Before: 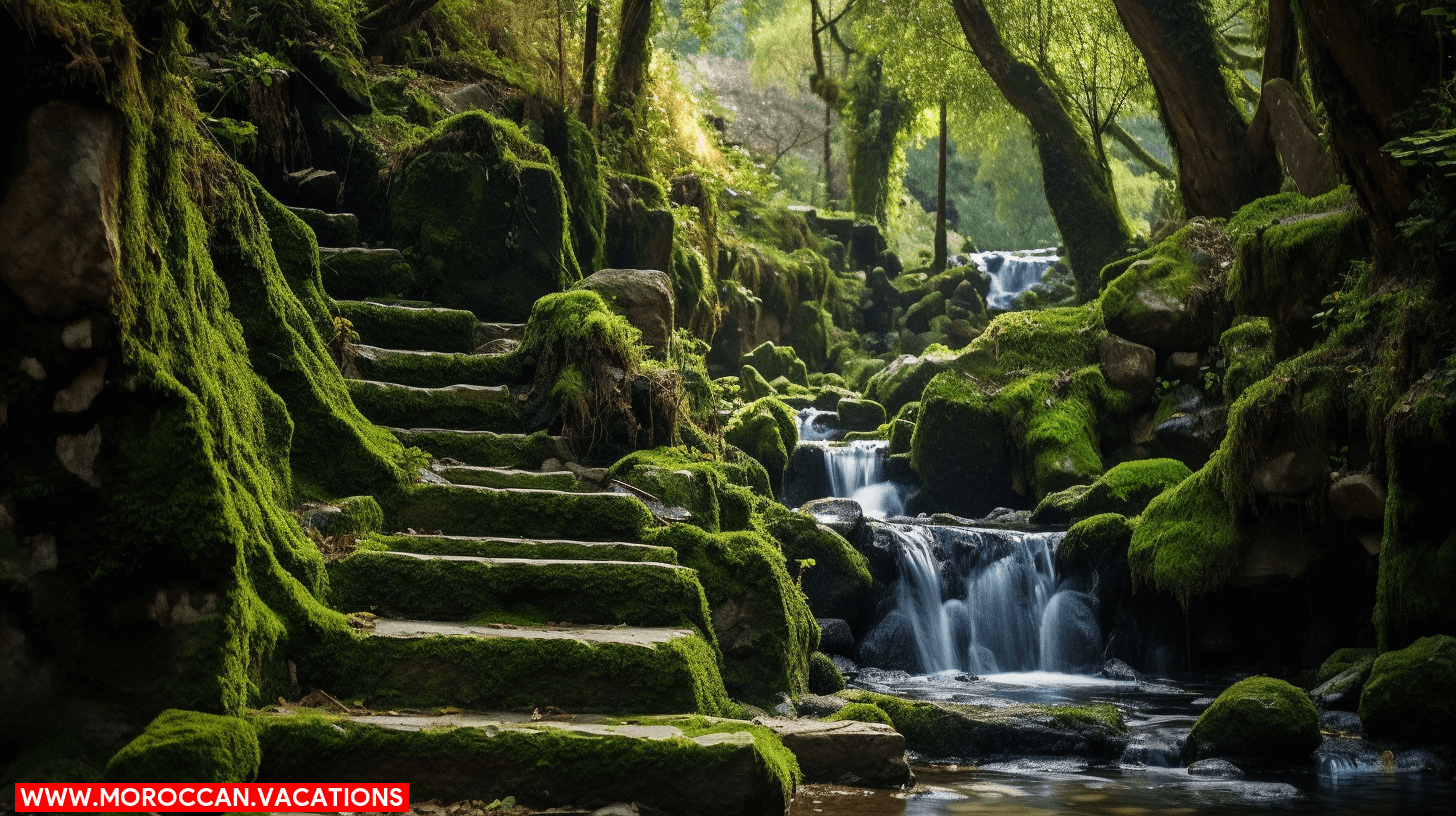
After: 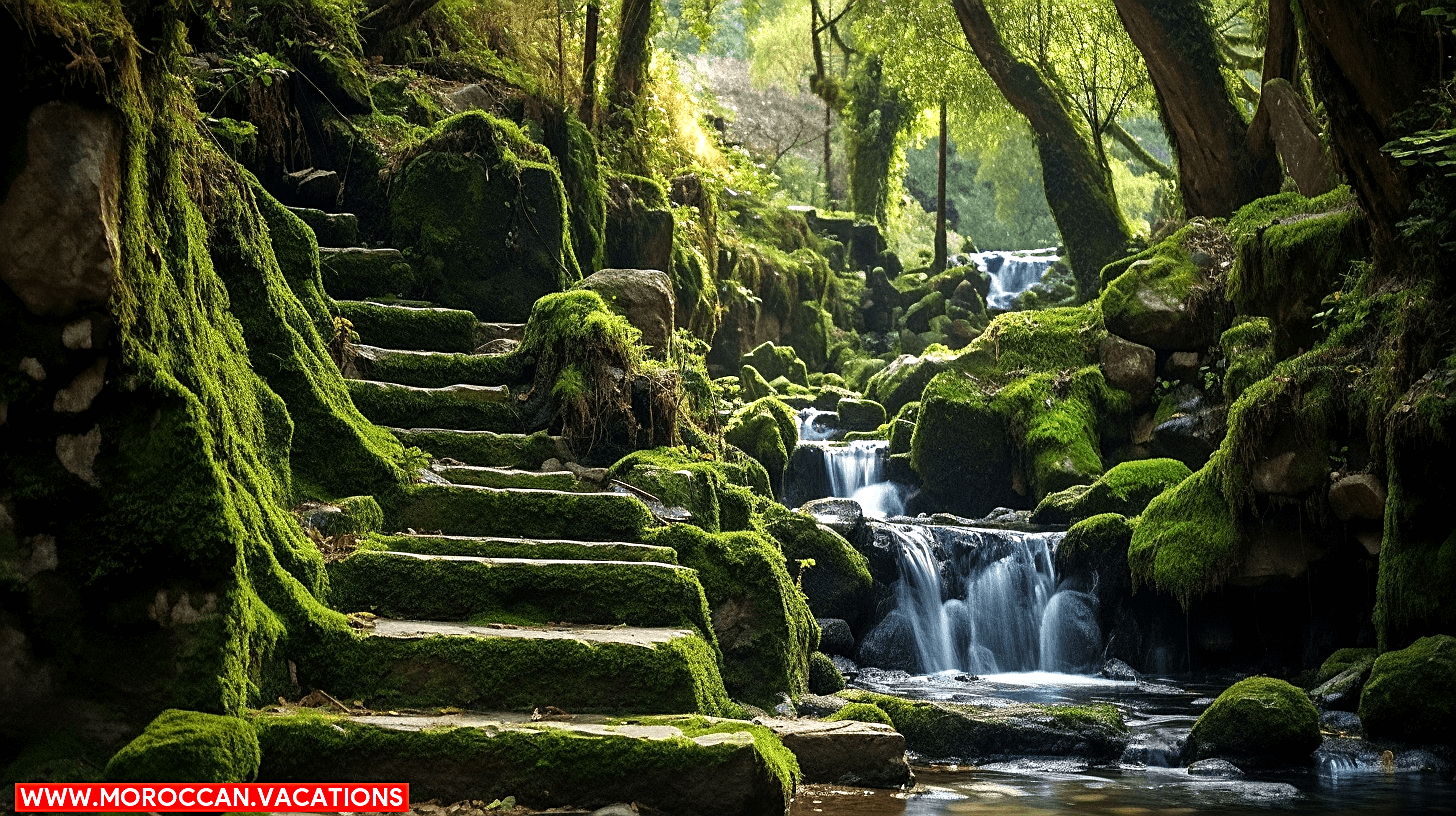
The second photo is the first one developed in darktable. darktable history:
exposure: black level correction 0.001, exposure 0.499 EV, compensate highlight preservation false
sharpen: amount 0.5
